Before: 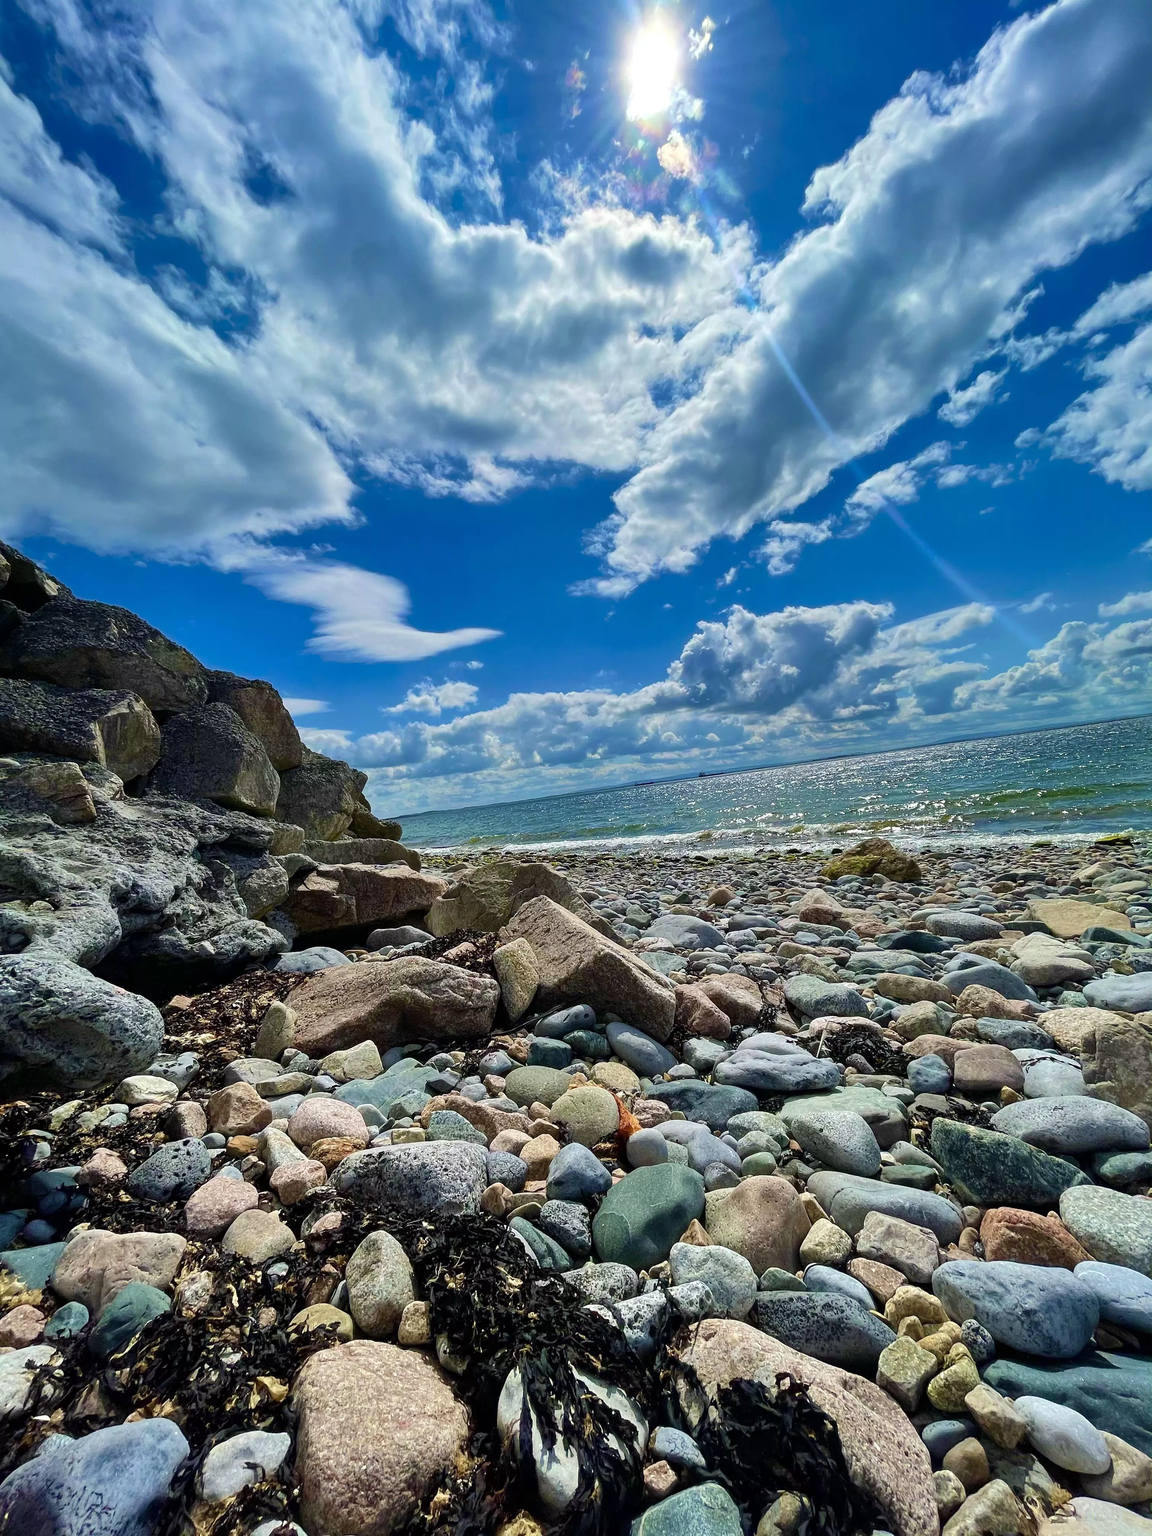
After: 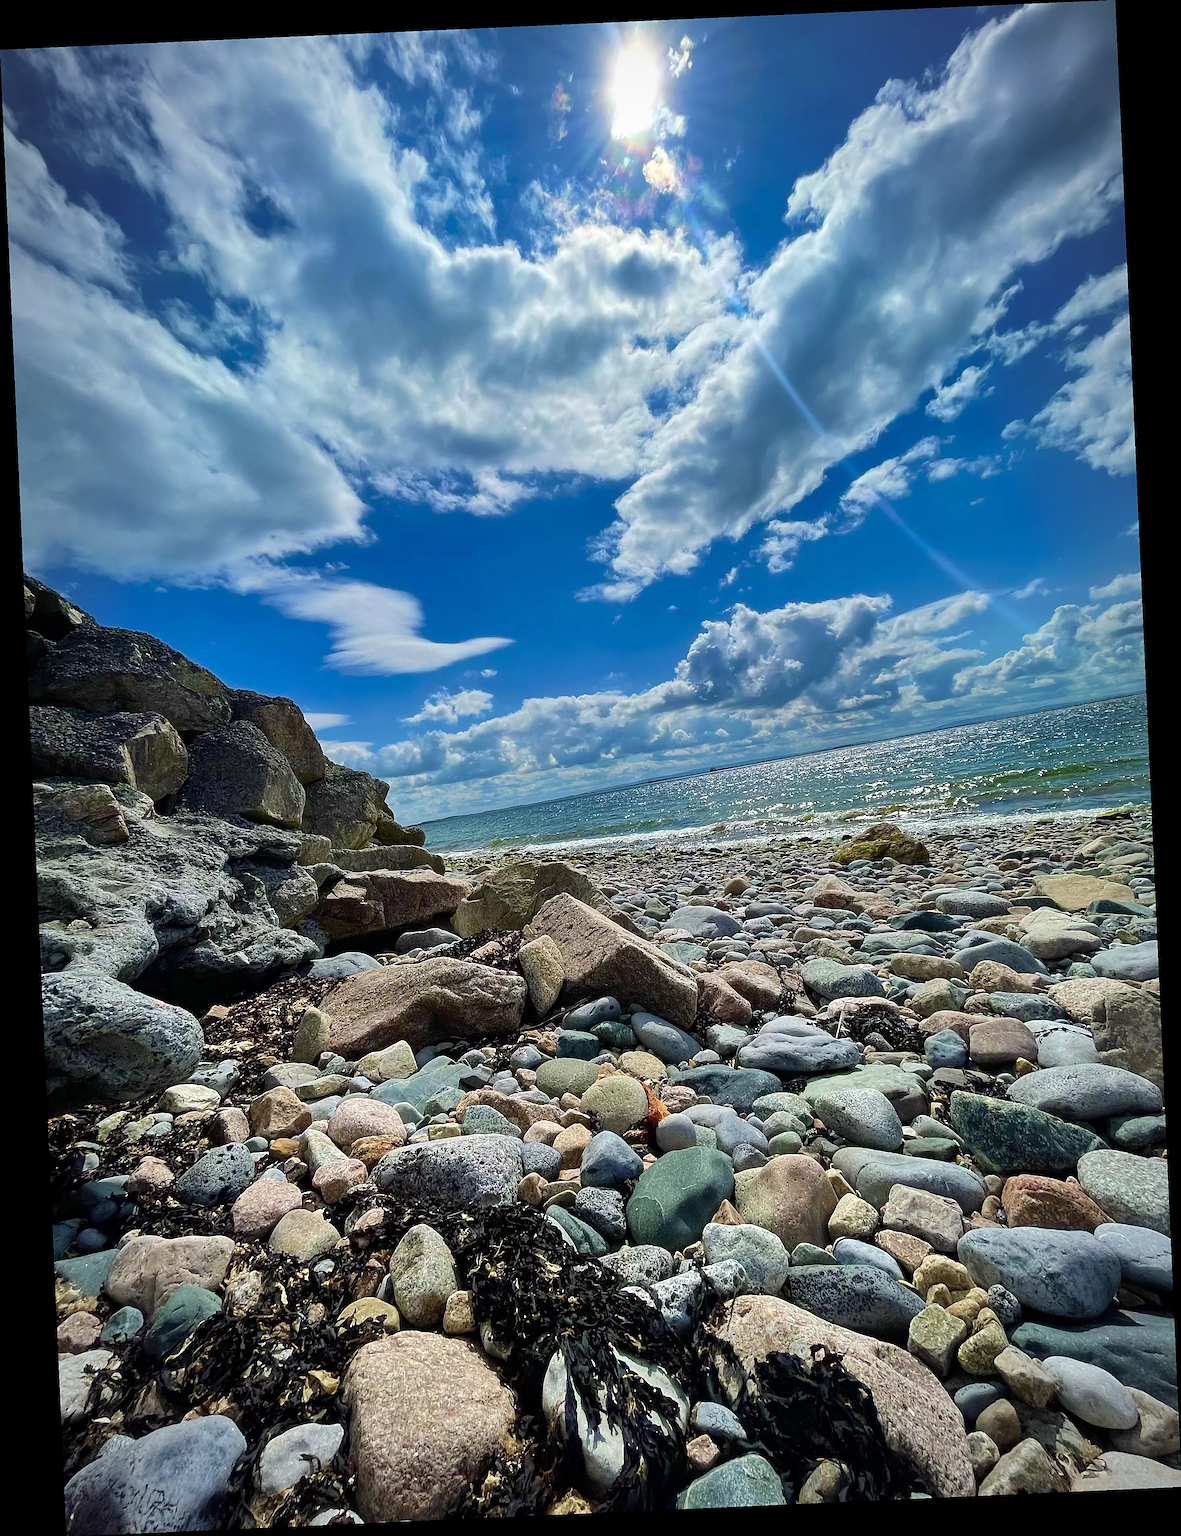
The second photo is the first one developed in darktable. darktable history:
vignetting: fall-off radius 70%, automatic ratio true
rotate and perspective: rotation -2.56°, automatic cropping off
sharpen: on, module defaults
